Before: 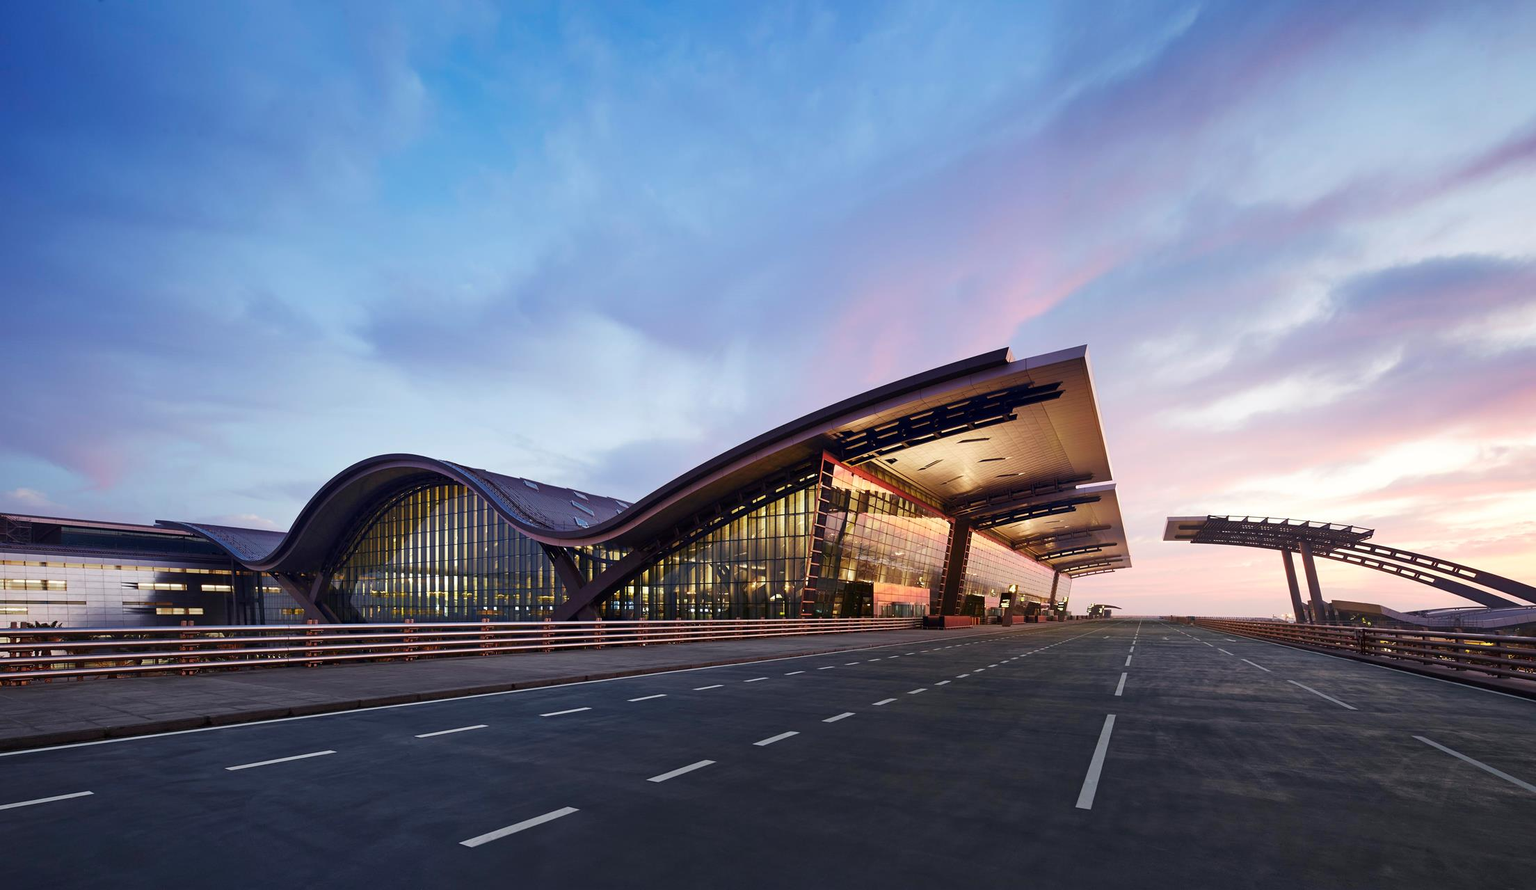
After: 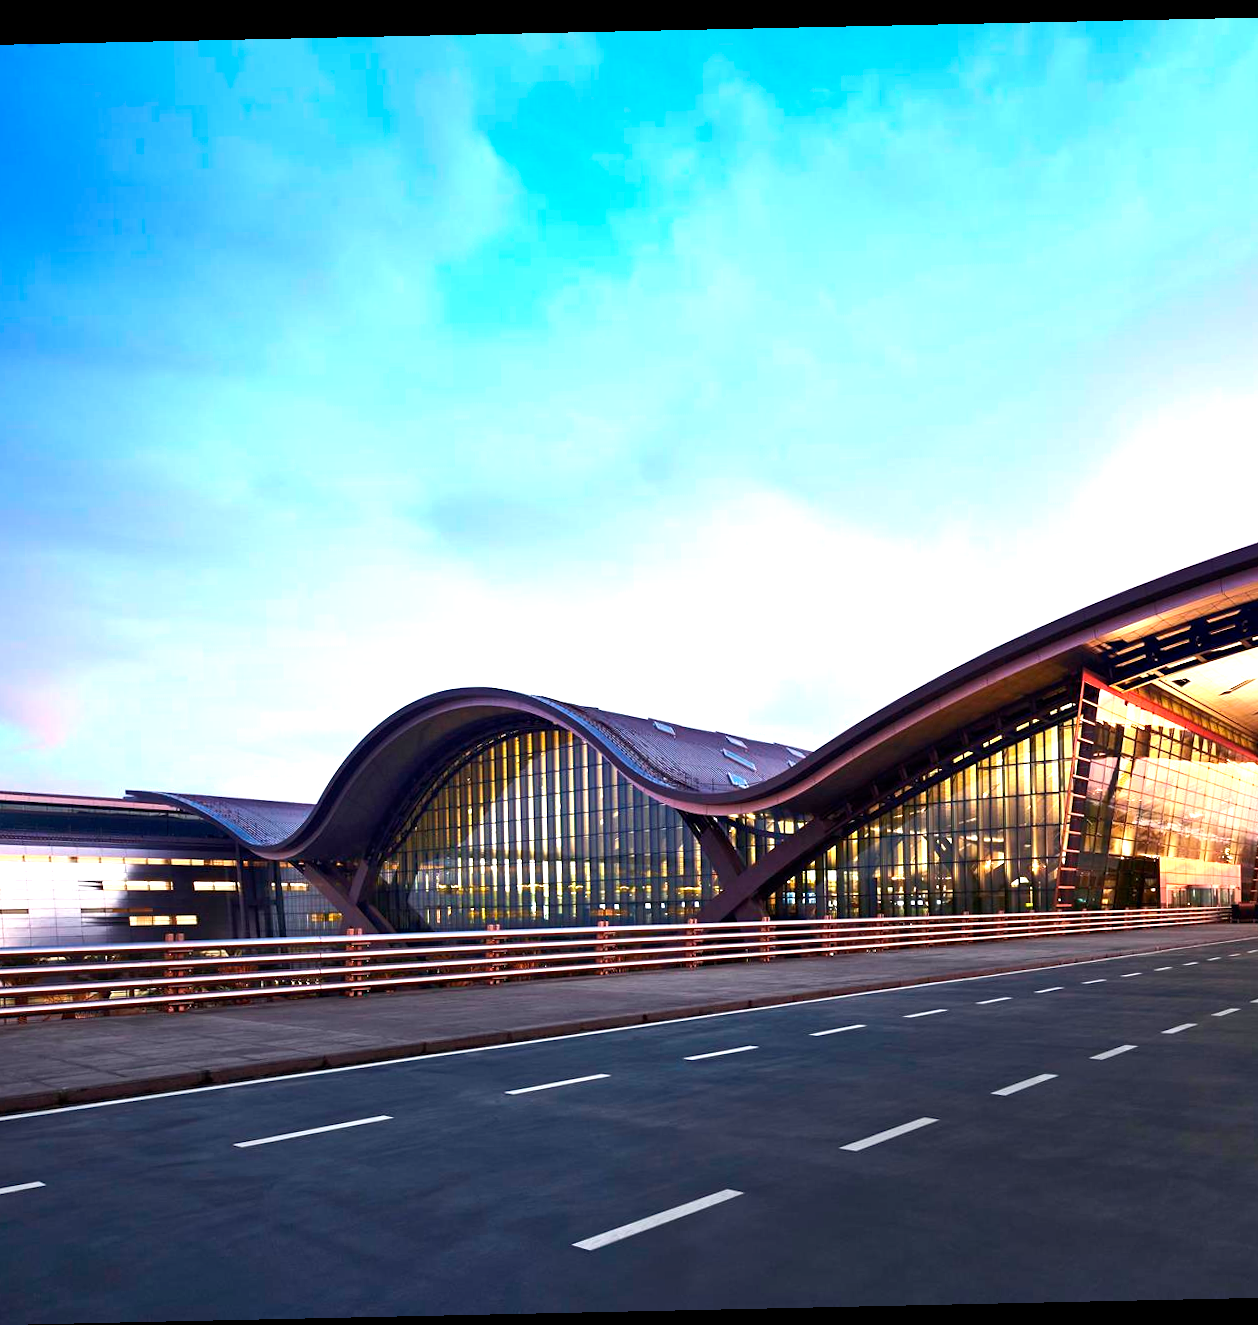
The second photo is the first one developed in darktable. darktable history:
crop: left 5.114%, right 38.589%
rotate and perspective: rotation -1.24°, automatic cropping off
tone equalizer: -8 EV -0.001 EV, -7 EV 0.001 EV, -6 EV -0.002 EV, -5 EV -0.003 EV, -4 EV -0.062 EV, -3 EV -0.222 EV, -2 EV -0.267 EV, -1 EV 0.105 EV, +0 EV 0.303 EV
exposure: exposure 1 EV, compensate highlight preservation false
